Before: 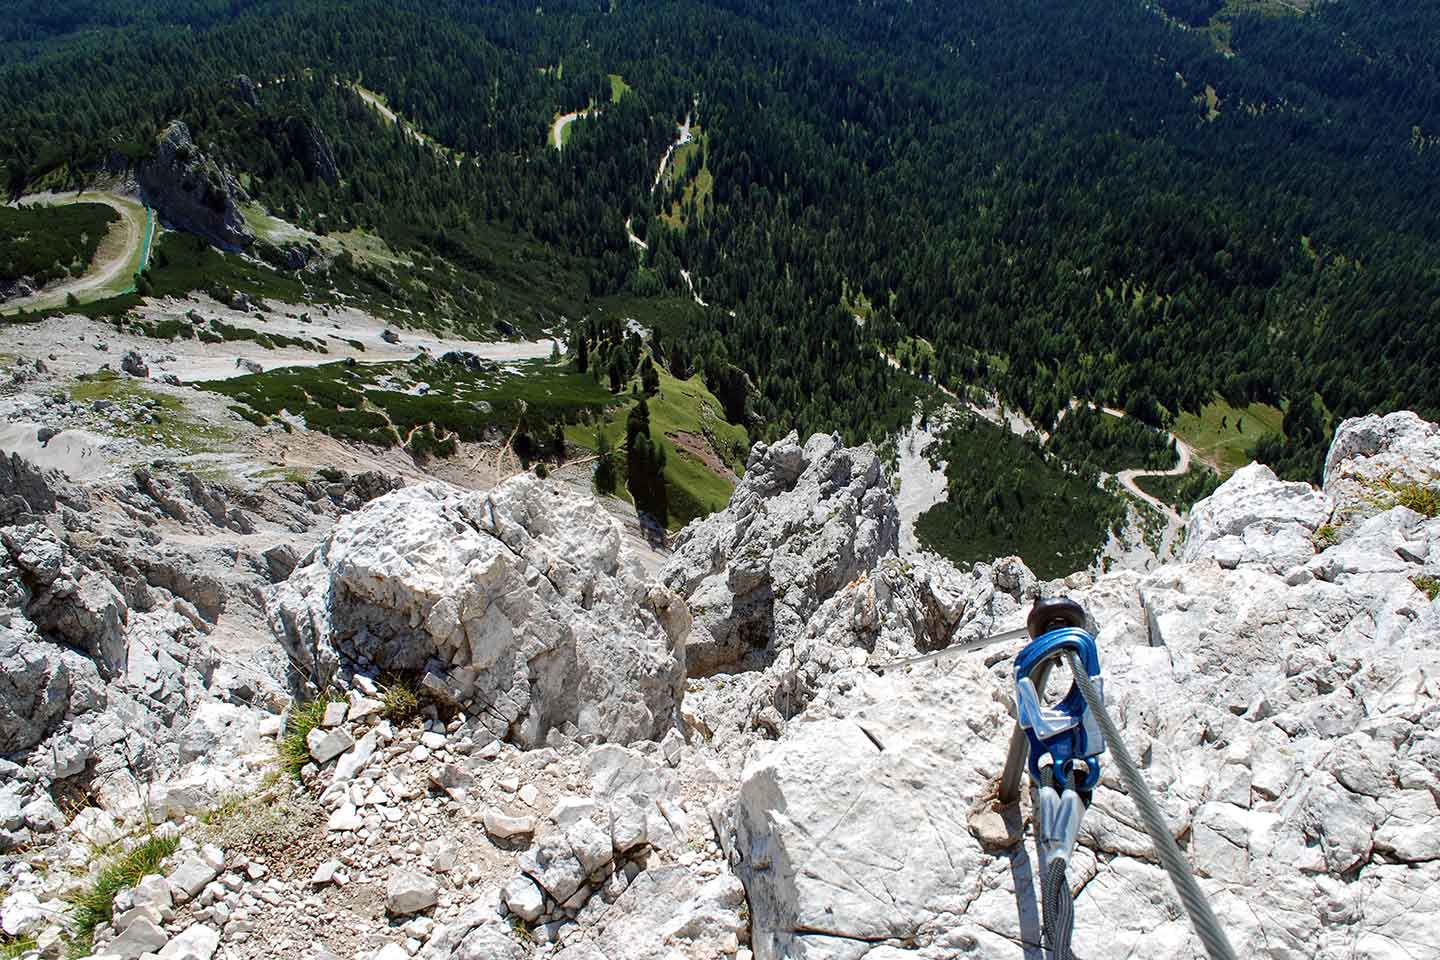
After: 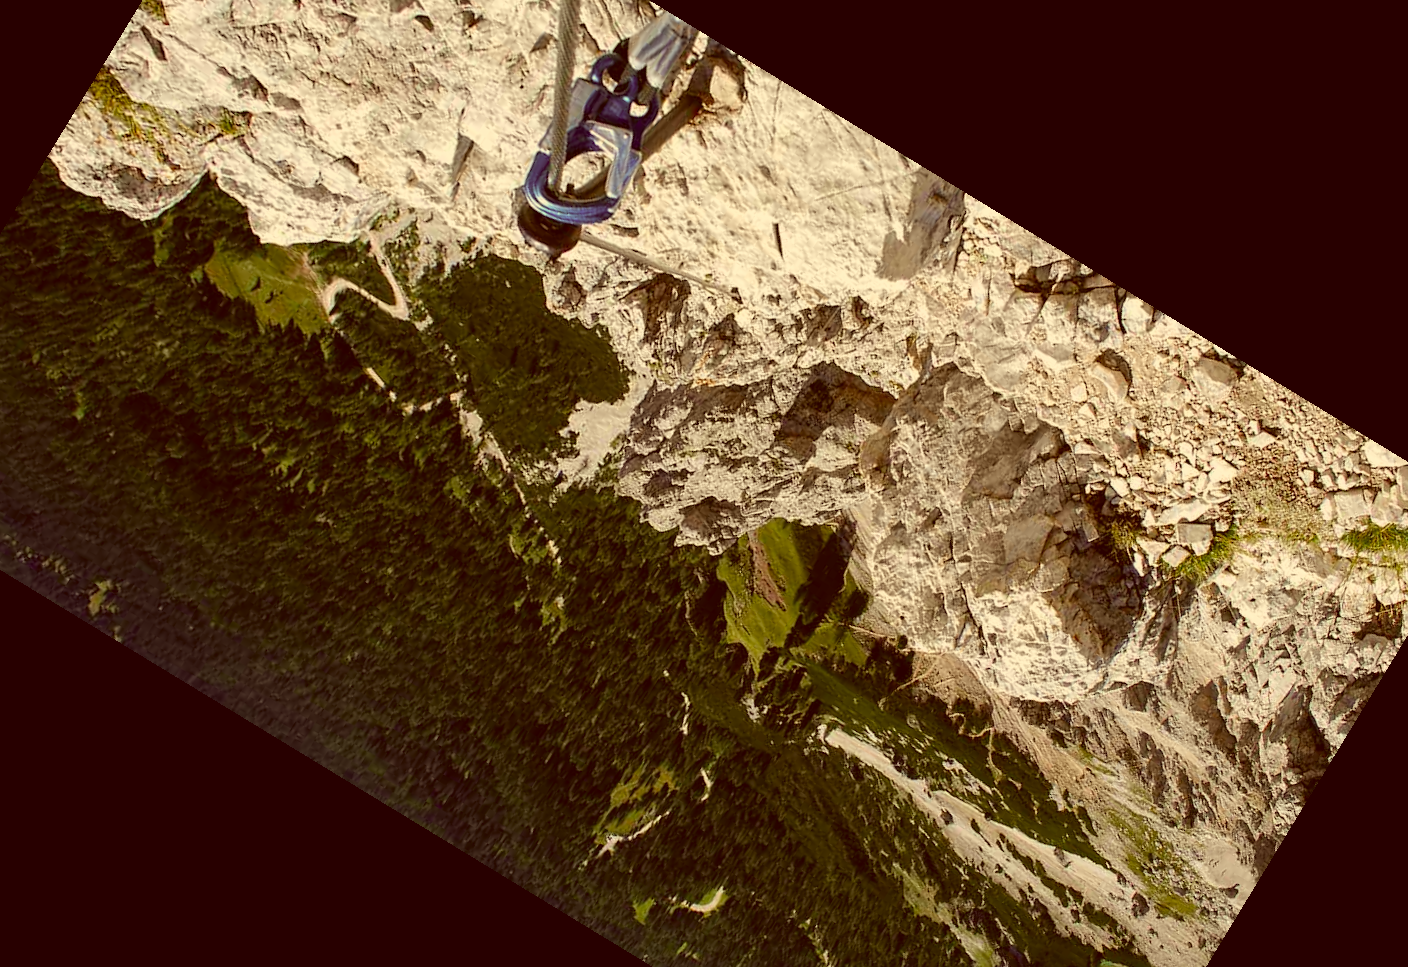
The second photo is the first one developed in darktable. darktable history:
contrast brightness saturation: contrast -0.08, brightness -0.04, saturation -0.11
rotate and perspective: rotation 1.69°, lens shift (vertical) -0.023, lens shift (horizontal) -0.291, crop left 0.025, crop right 0.988, crop top 0.092, crop bottom 0.842
crop and rotate: angle 148.68°, left 9.111%, top 15.603%, right 4.588%, bottom 17.041%
color correction: highlights a* 1.12, highlights b* 24.26, shadows a* 15.58, shadows b* 24.26
